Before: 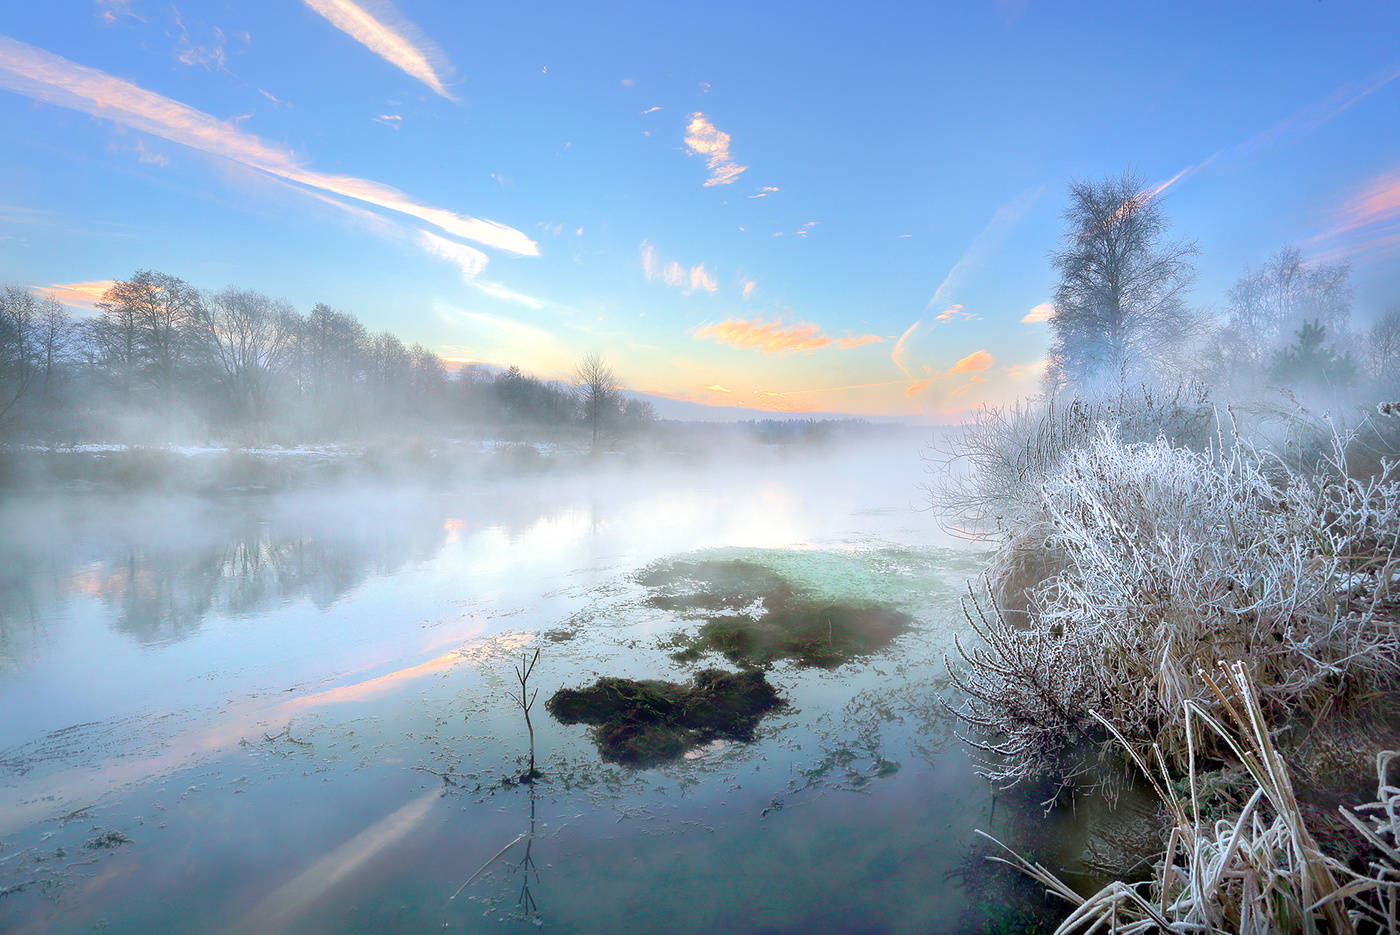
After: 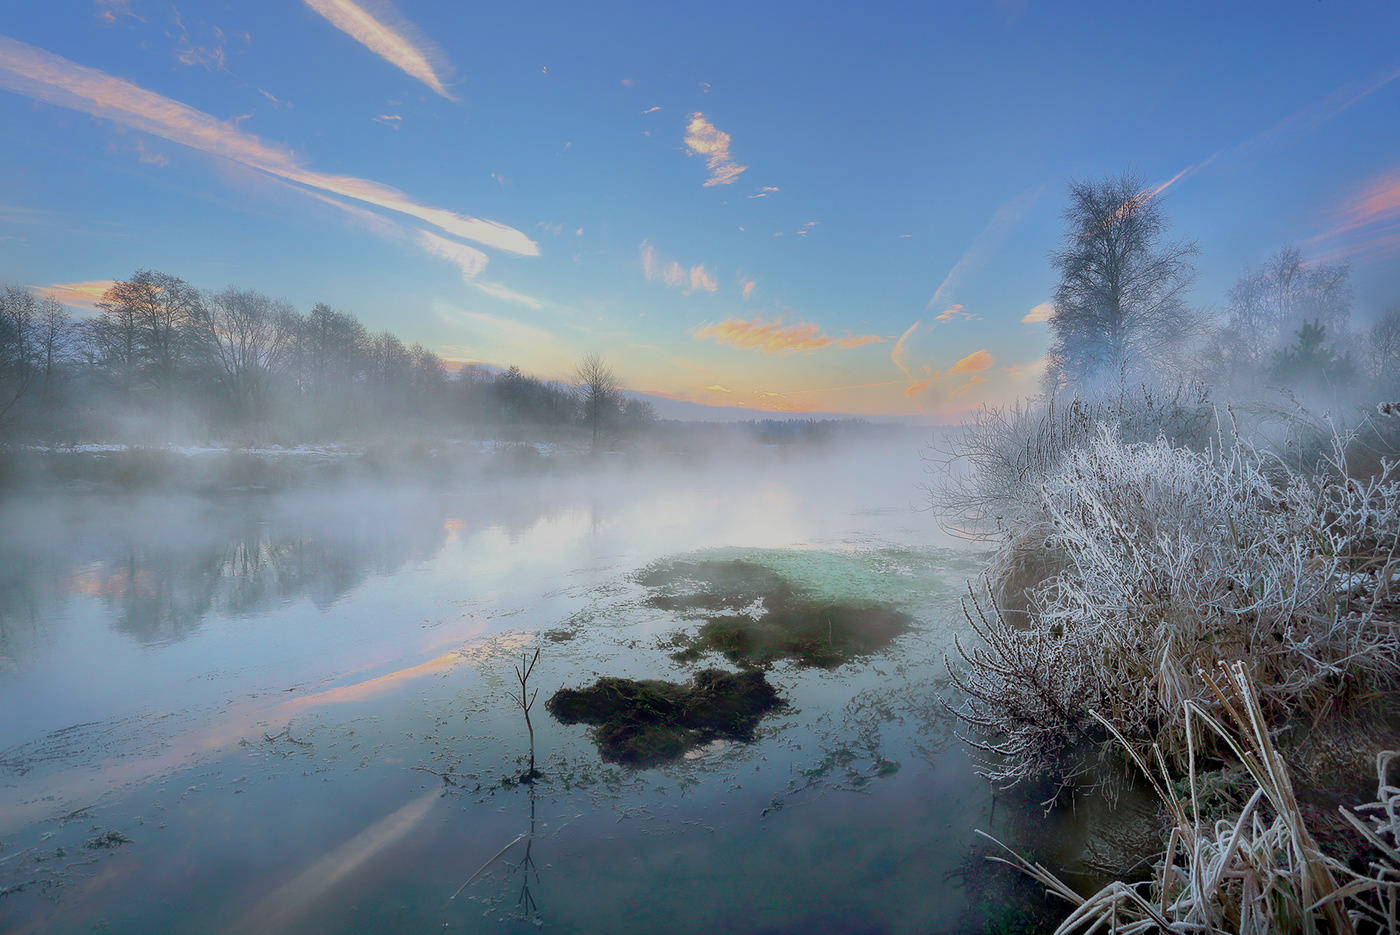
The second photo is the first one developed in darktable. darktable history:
exposure: black level correction 0, exposure -0.752 EV, compensate highlight preservation false
